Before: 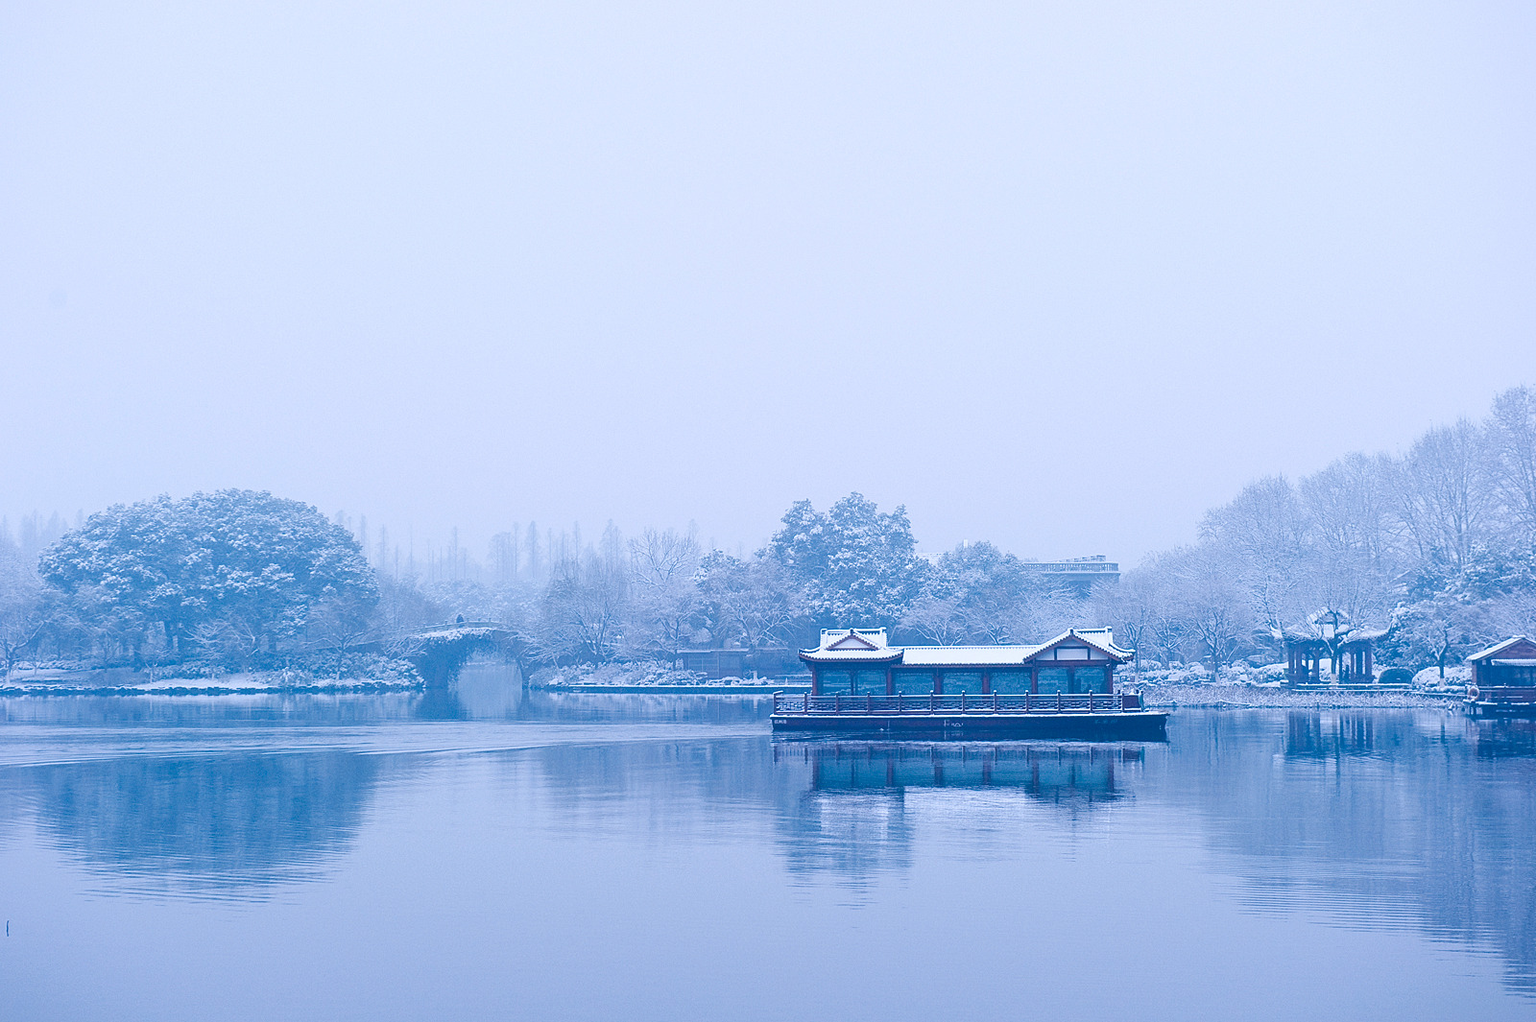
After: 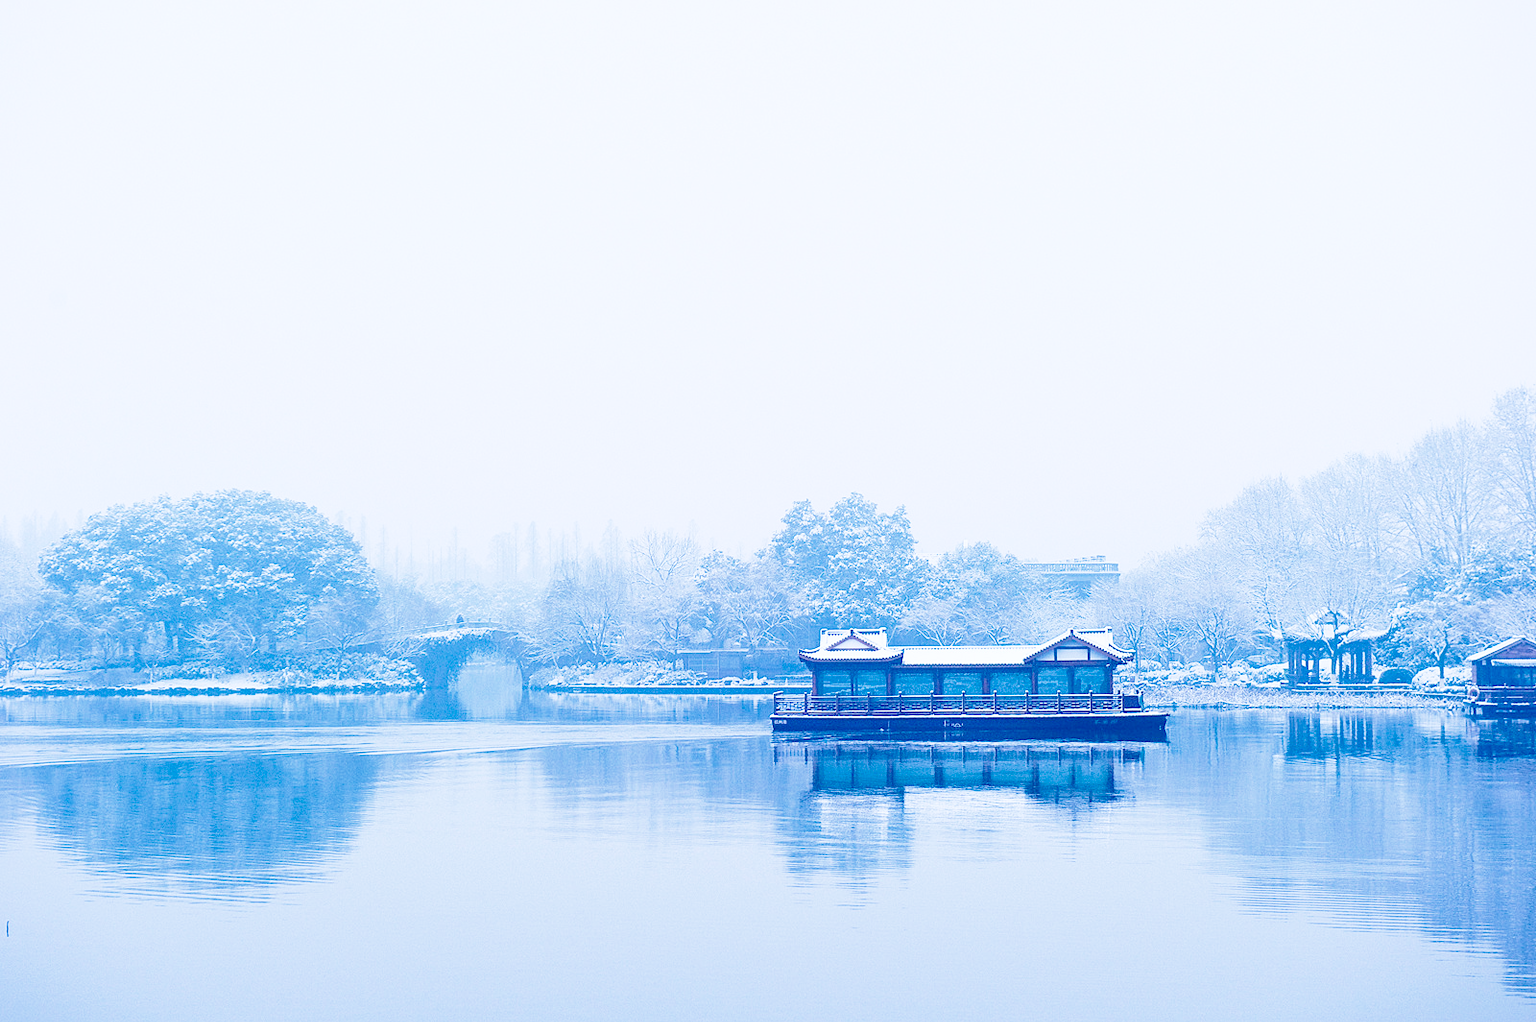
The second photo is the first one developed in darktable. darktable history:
exposure: black level correction 0.01, exposure 0.011 EV, compensate exposure bias true, compensate highlight preservation false
velvia: strength 15.65%
tone equalizer: on, module defaults
base curve: curves: ch0 [(0, 0) (0.028, 0.03) (0.121, 0.232) (0.46, 0.748) (0.859, 0.968) (1, 1)], preserve colors none
